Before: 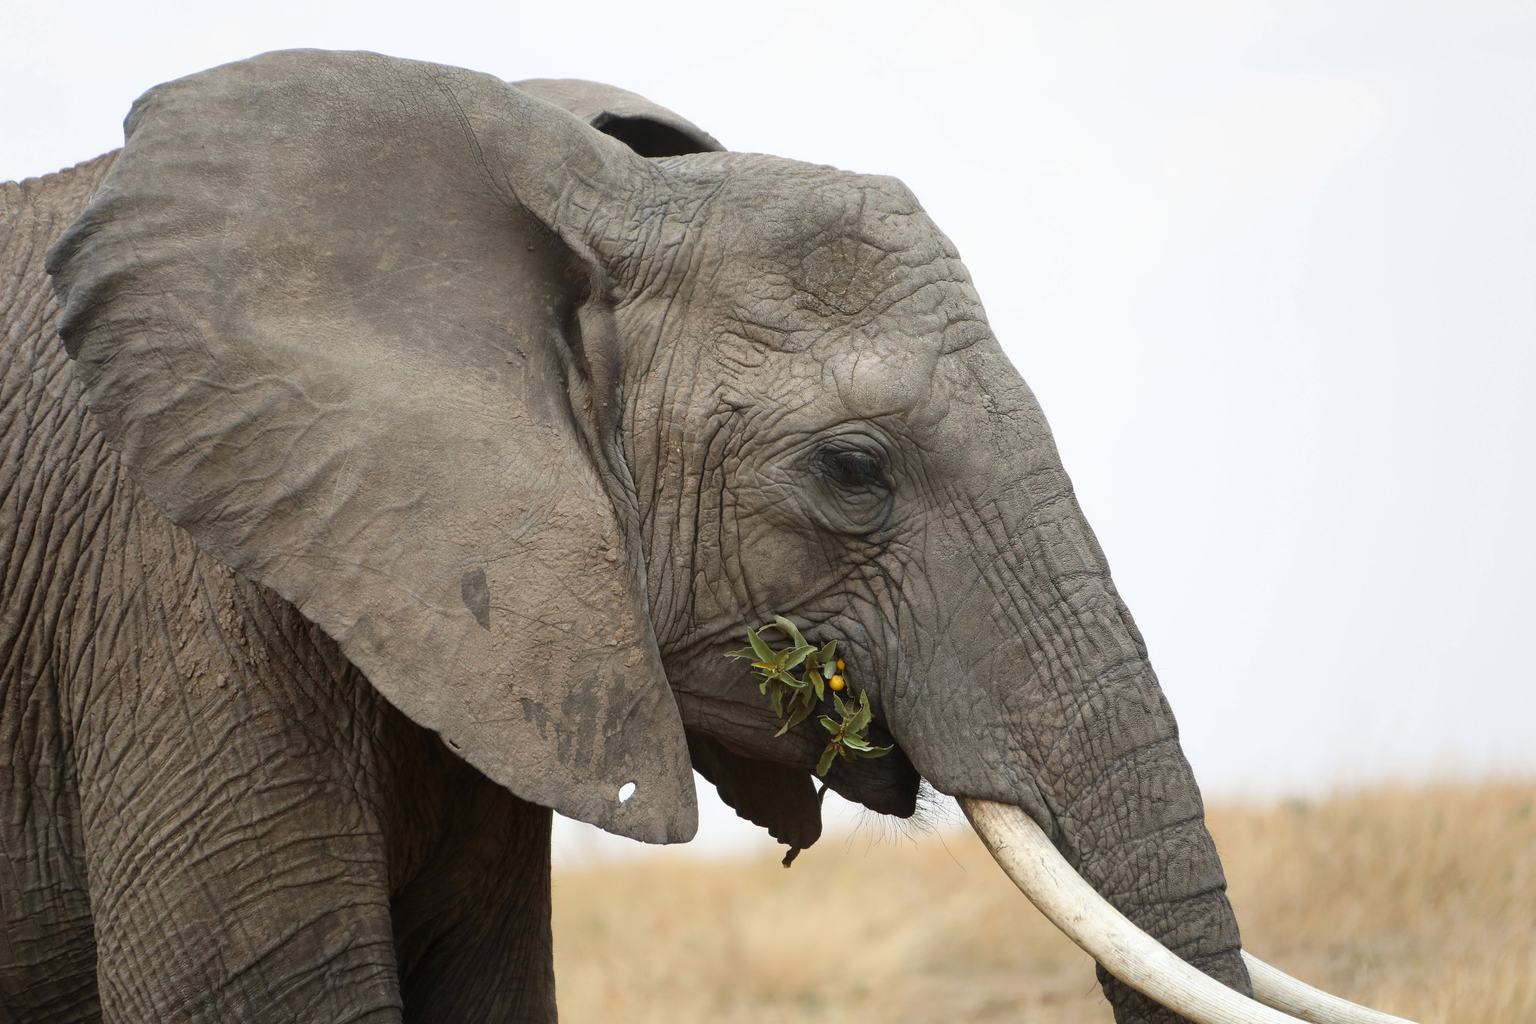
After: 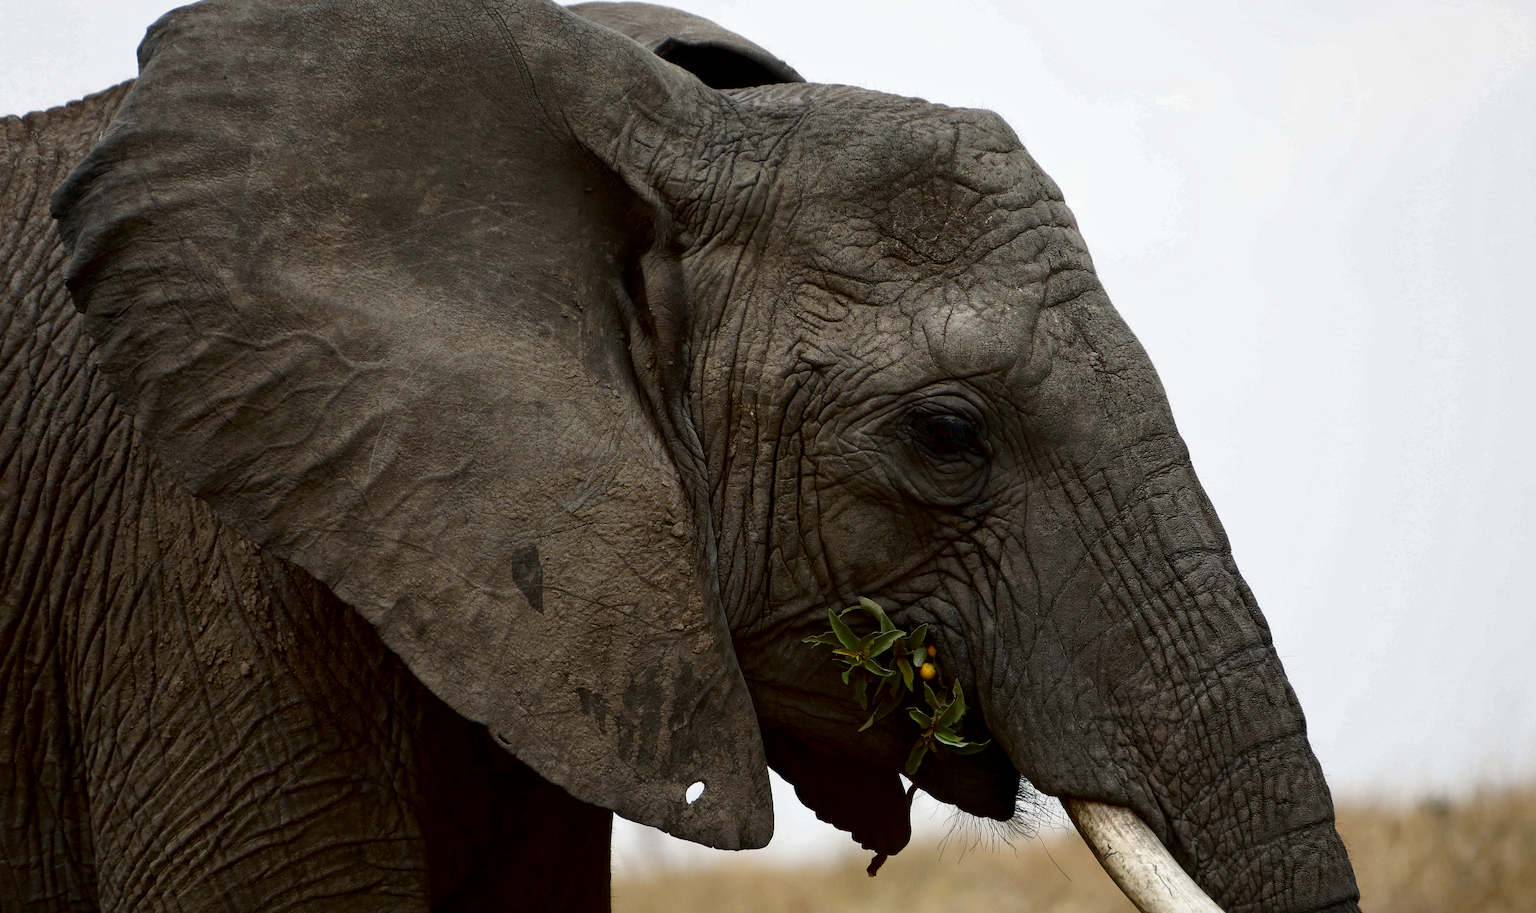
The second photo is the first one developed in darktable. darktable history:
crop: top 7.546%, right 9.746%, bottom 11.943%
local contrast: mode bilateral grid, contrast 19, coarseness 50, detail 130%, midtone range 0.2
levels: white 99.95%
contrast brightness saturation: brightness -0.534
